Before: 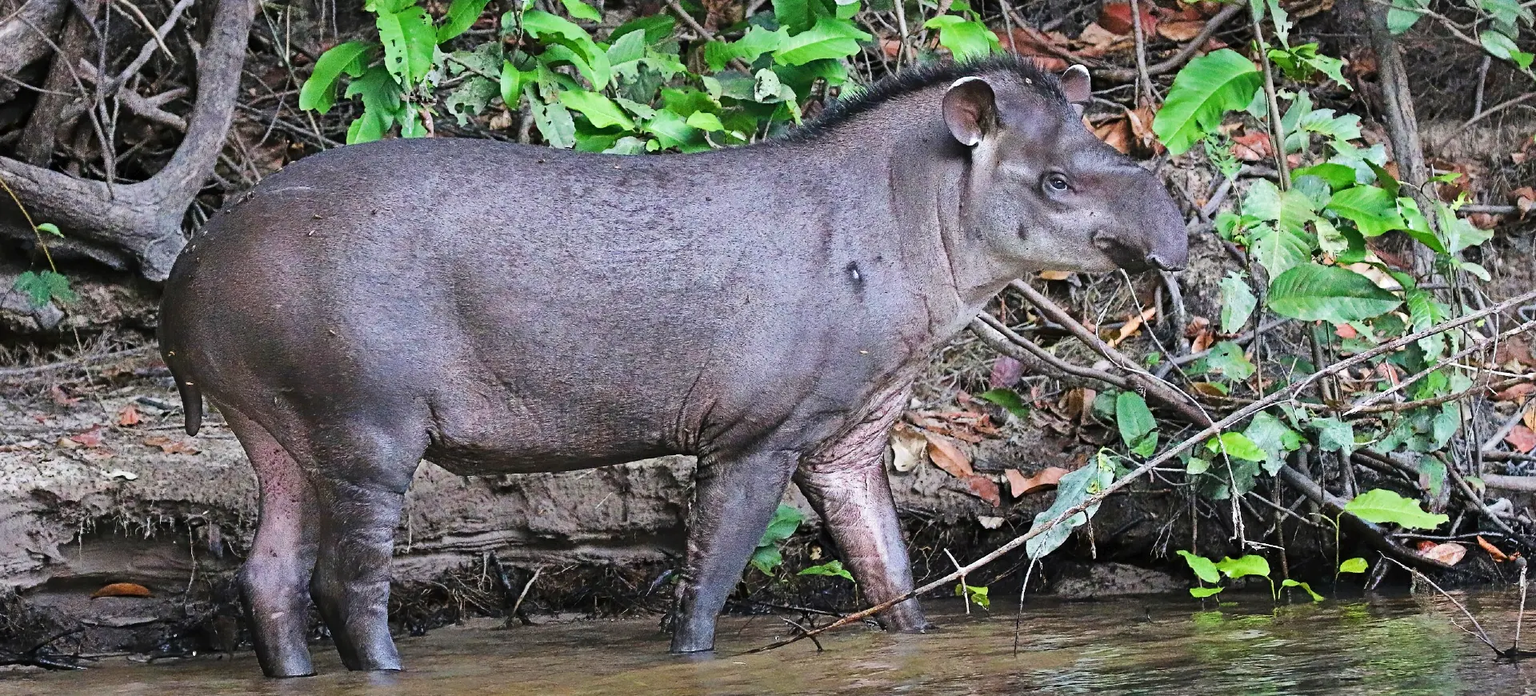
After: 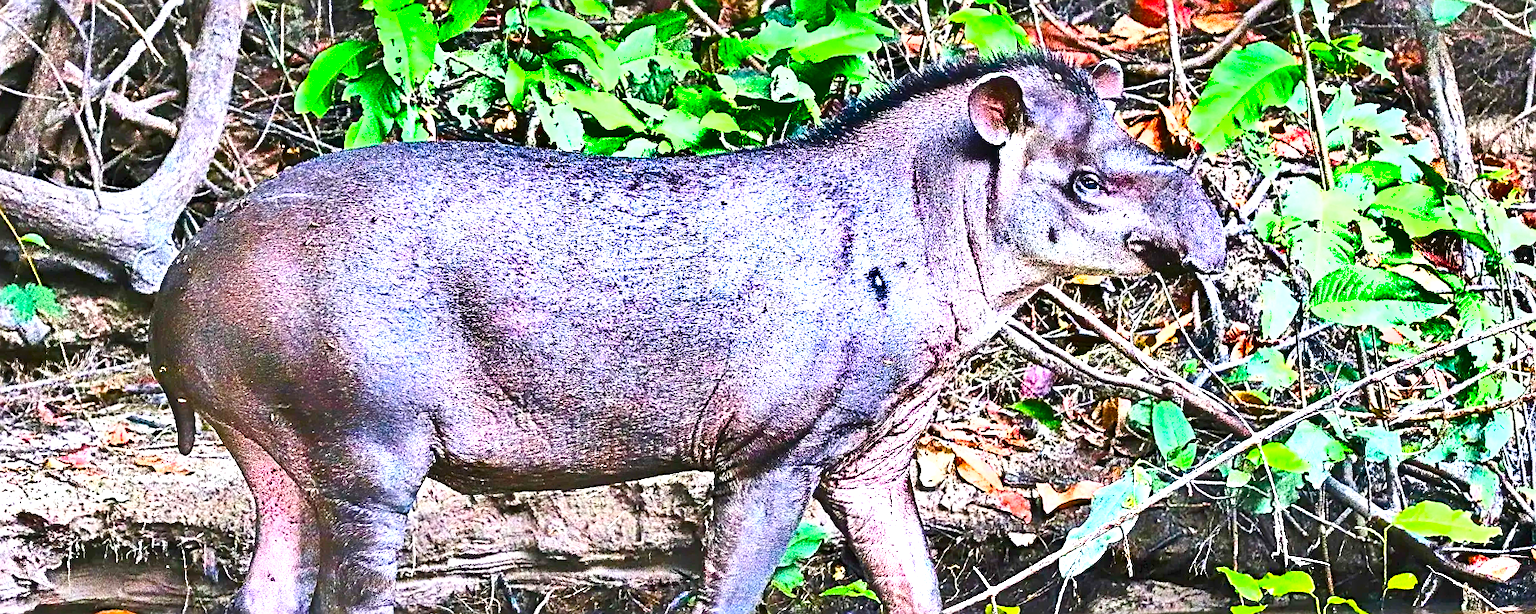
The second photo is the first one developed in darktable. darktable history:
exposure: black level correction 0, exposure 1.107 EV, compensate highlight preservation false
contrast brightness saturation: contrast 0.204, brightness 0.168, saturation 0.225
crop and rotate: angle 0.451°, left 0.219%, right 2.568%, bottom 14.113%
sharpen: on, module defaults
shadows and highlights: shadows 20.95, highlights -81.14, soften with gaussian
color balance rgb: linear chroma grading › global chroma 14.635%, perceptual saturation grading › global saturation 26.438%, perceptual saturation grading › highlights -28.805%, perceptual saturation grading › mid-tones 15.165%, perceptual saturation grading › shadows 33.756%, perceptual brilliance grading › global brilliance 12.646%, global vibrance 20%
